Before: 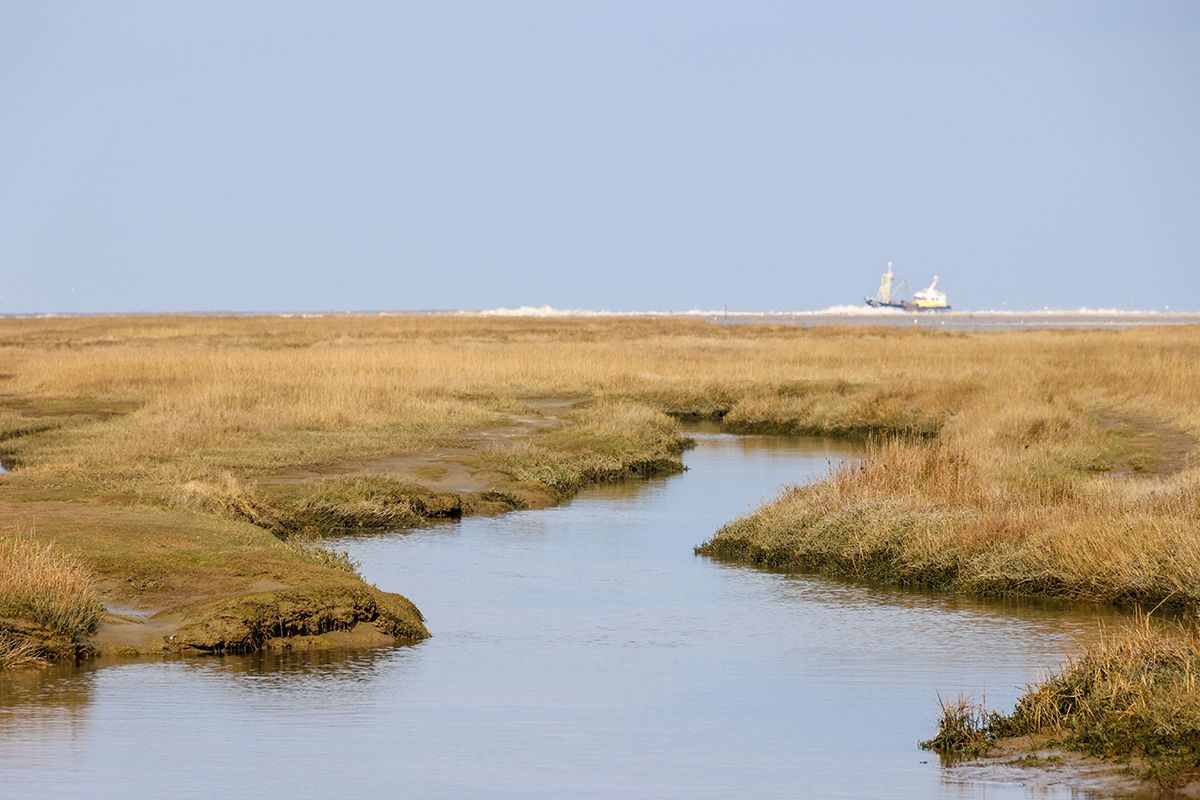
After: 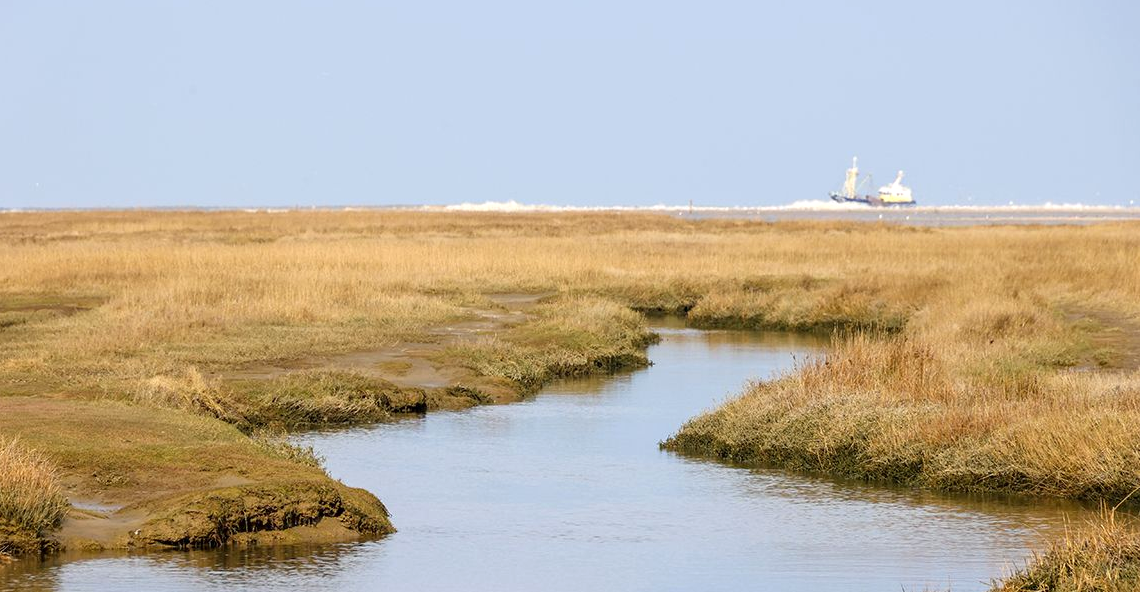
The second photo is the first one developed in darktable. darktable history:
exposure: exposure 0.217 EV, compensate highlight preservation false
crop and rotate: left 2.991%, top 13.302%, right 1.981%, bottom 12.636%
